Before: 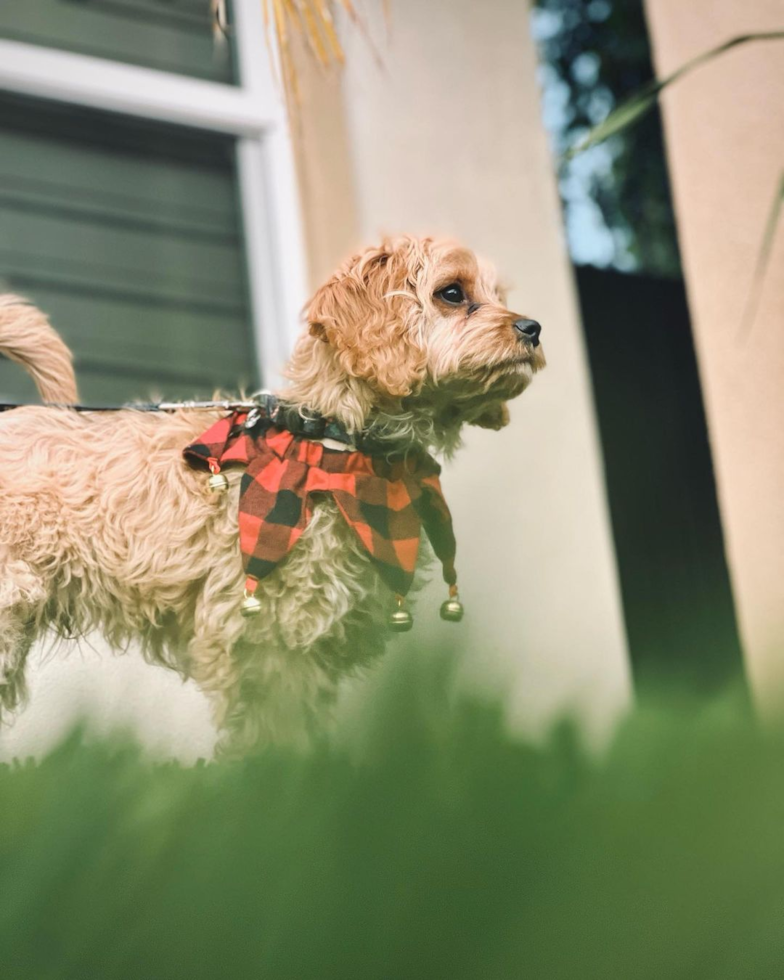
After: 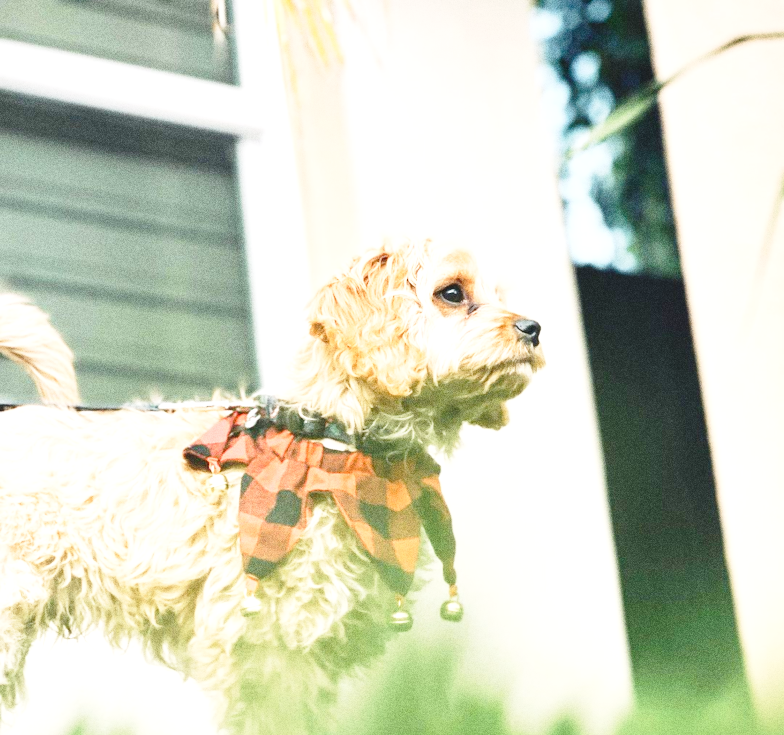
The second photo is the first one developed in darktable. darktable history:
crop: bottom 24.967%
exposure: black level correction 0, exposure 0.877 EV, compensate exposure bias true, compensate highlight preservation false
grain: coarseness 0.09 ISO, strength 40%
base curve: curves: ch0 [(0, 0) (0.028, 0.03) (0.121, 0.232) (0.46, 0.748) (0.859, 0.968) (1, 1)], preserve colors none
